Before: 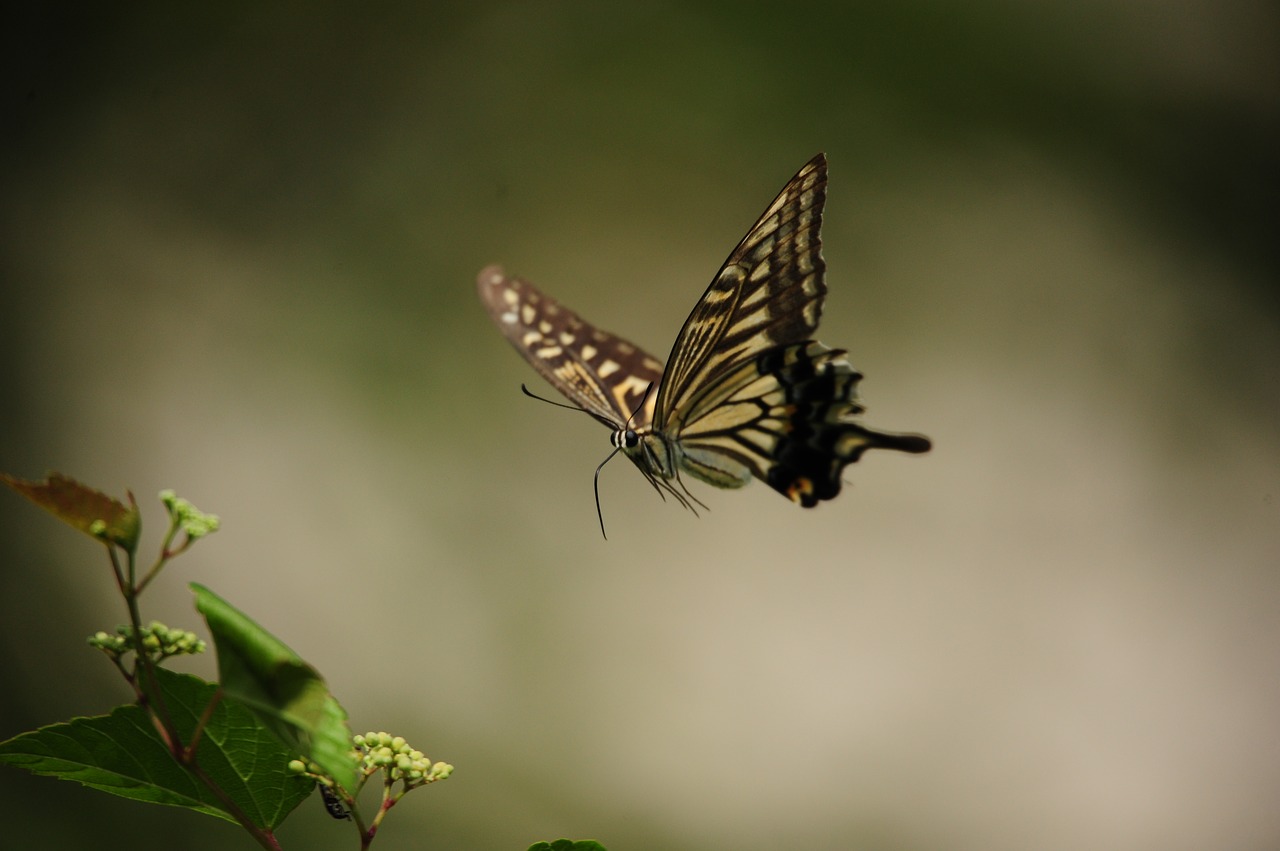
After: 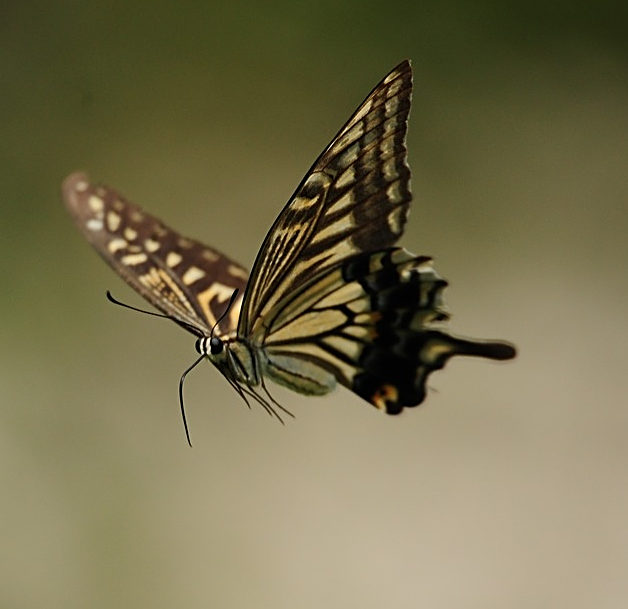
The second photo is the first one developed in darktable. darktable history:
crop: left 32.446%, top 10.929%, right 18.425%, bottom 17.45%
sharpen: on, module defaults
